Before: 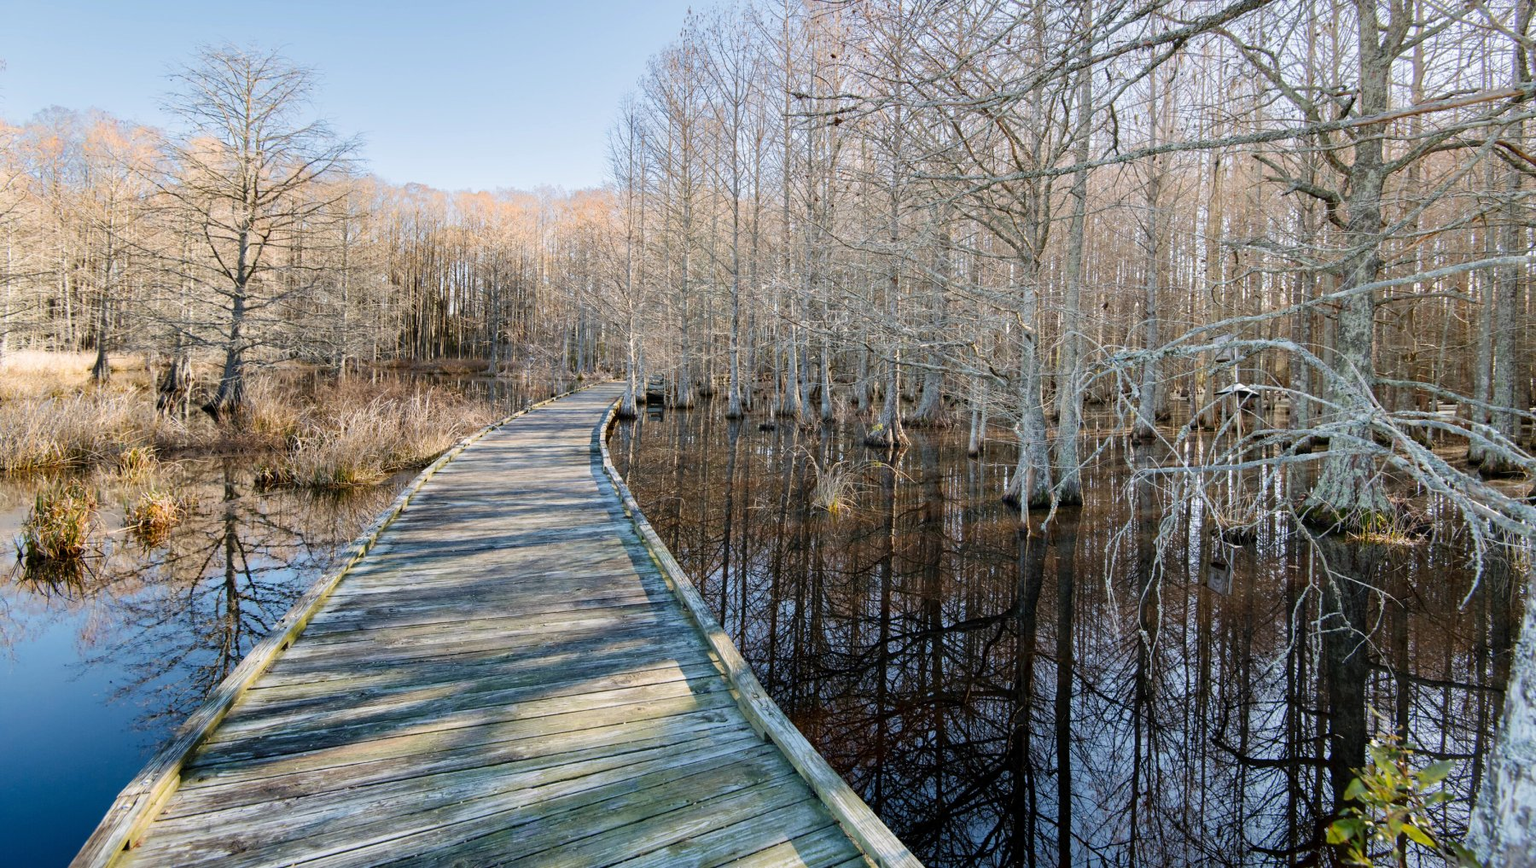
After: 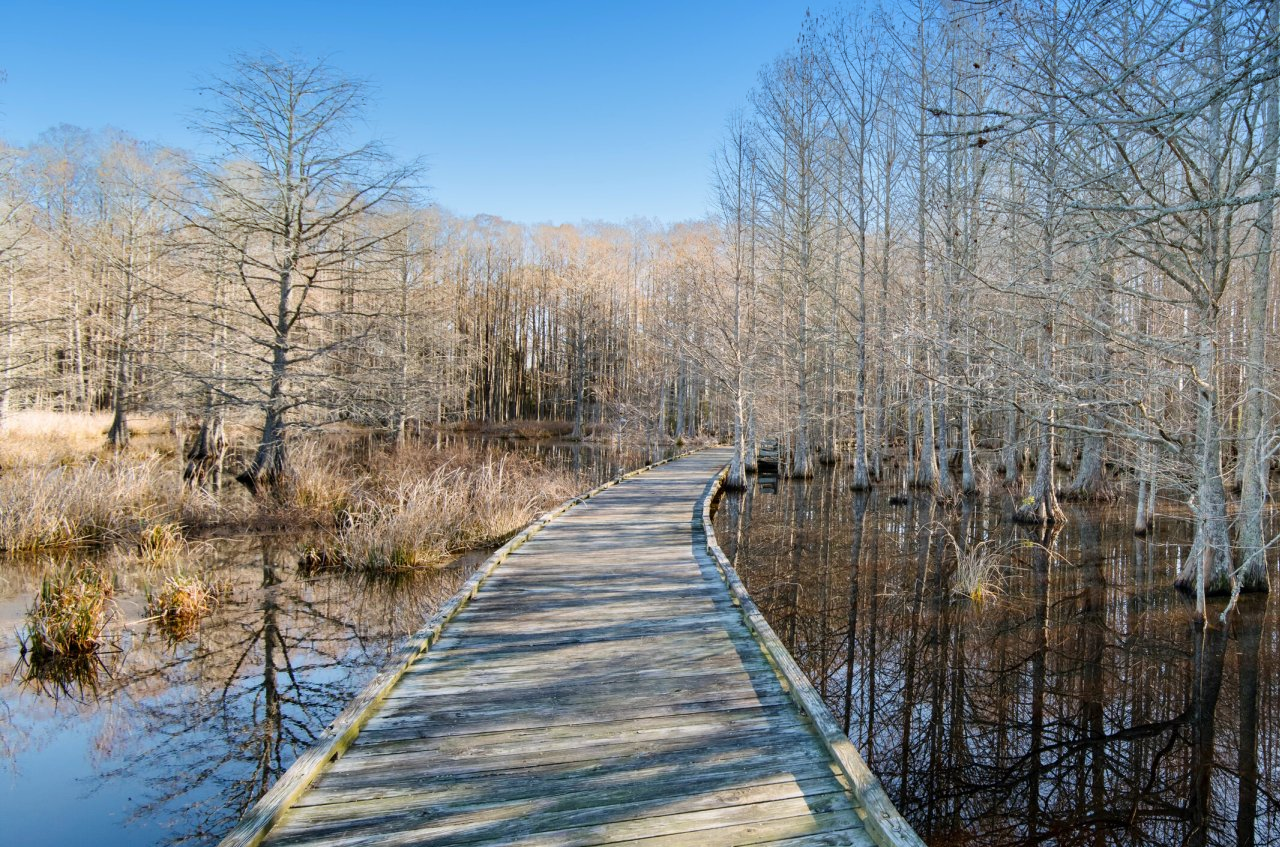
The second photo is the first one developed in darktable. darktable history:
crop: right 28.885%, bottom 16.626%
graduated density: density 2.02 EV, hardness 44%, rotation 0.374°, offset 8.21, hue 208.8°, saturation 97%
